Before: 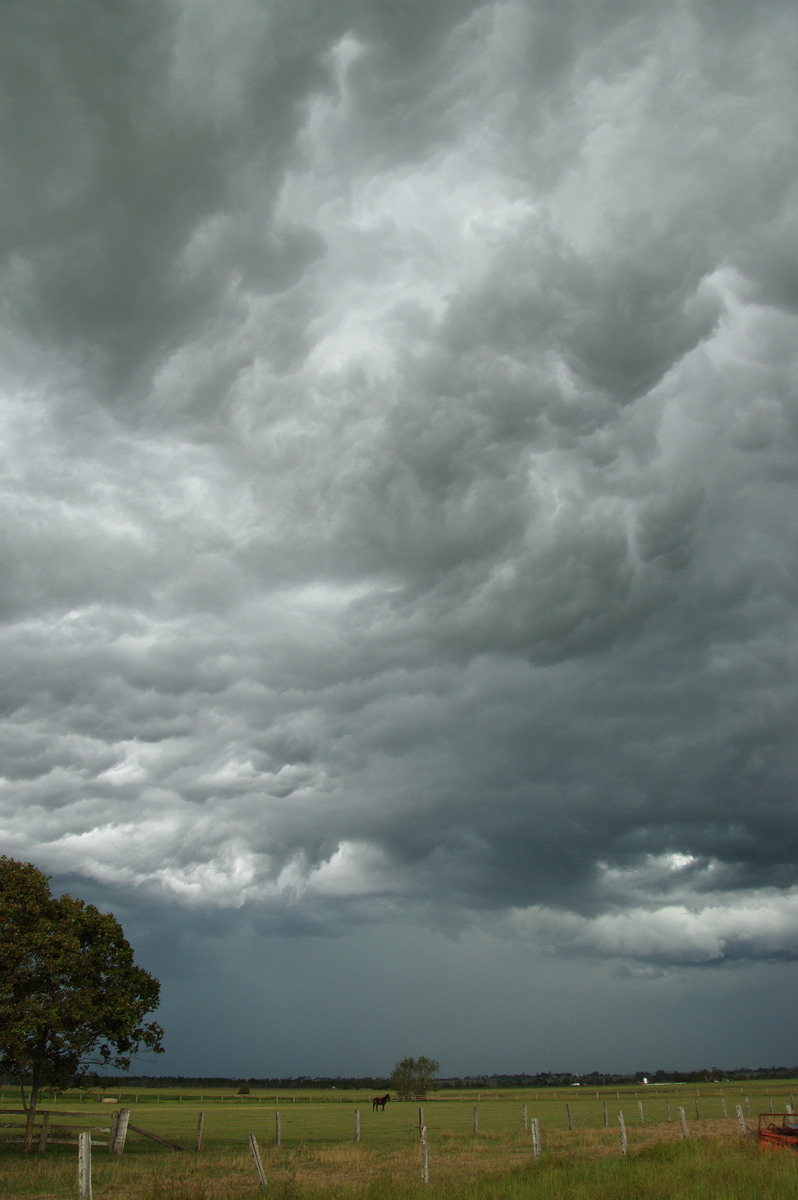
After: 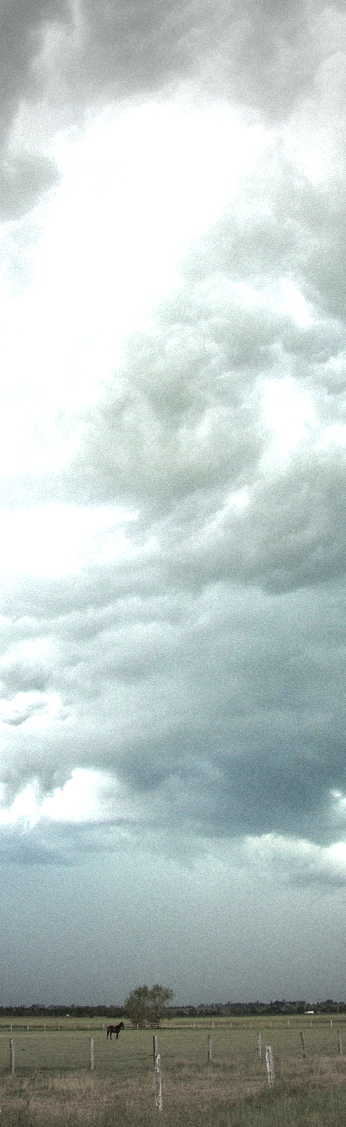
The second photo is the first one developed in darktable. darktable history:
exposure: black level correction 0.001, exposure 1.646 EV, compensate exposure bias true, compensate highlight preservation false
crop: left 33.452%, top 6.025%, right 23.155%
vignetting: fall-off start 79.43%, saturation -0.649, width/height ratio 1.327, unbound false
grain: mid-tones bias 0%
